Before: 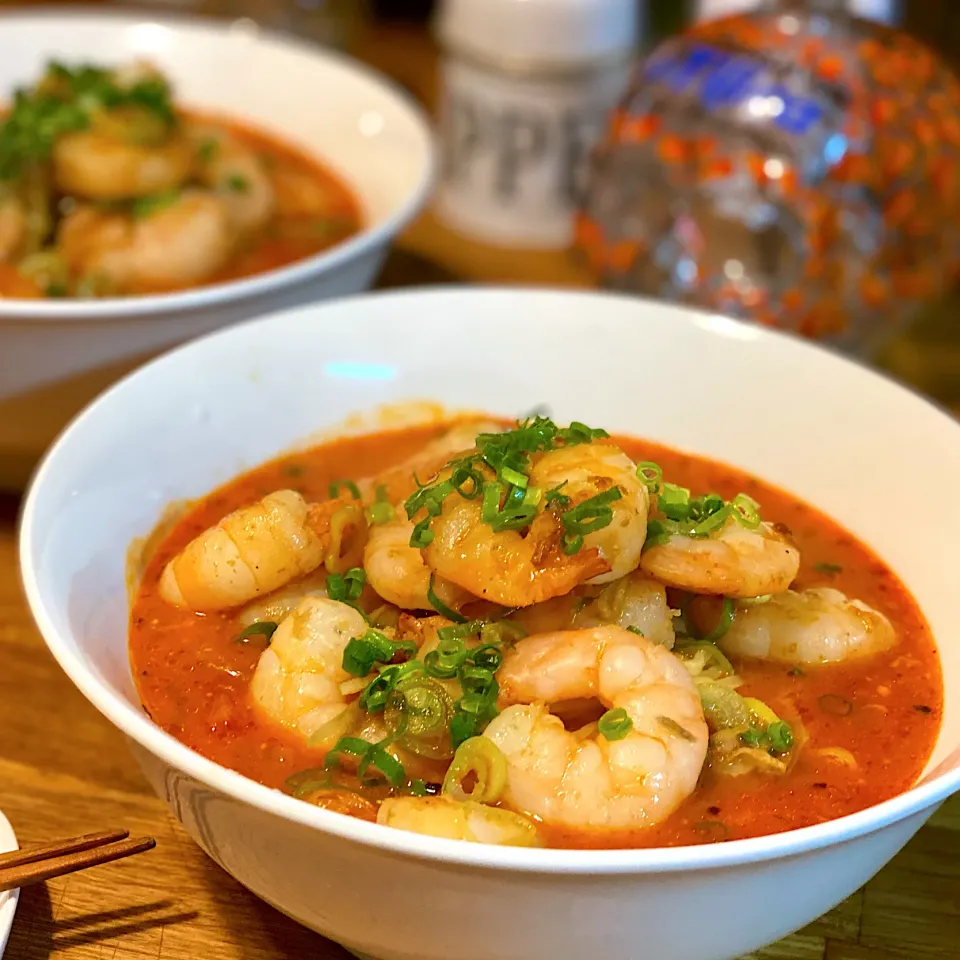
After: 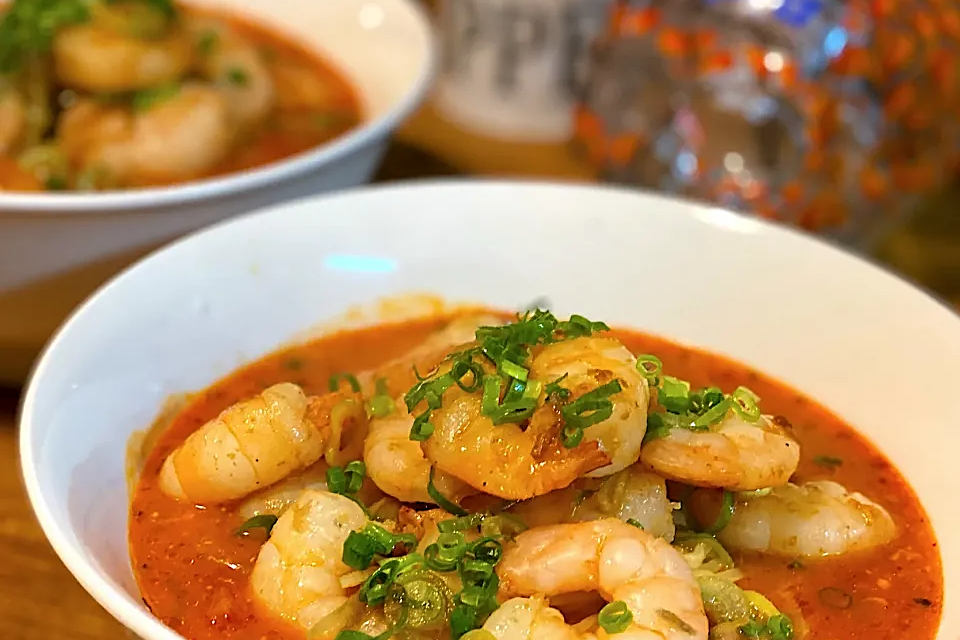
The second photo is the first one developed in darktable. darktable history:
levels: mode automatic, black 0.023%, white 99.97%, levels [0.062, 0.494, 0.925]
sharpen: on, module defaults
crop: top 11.166%, bottom 22.168%
